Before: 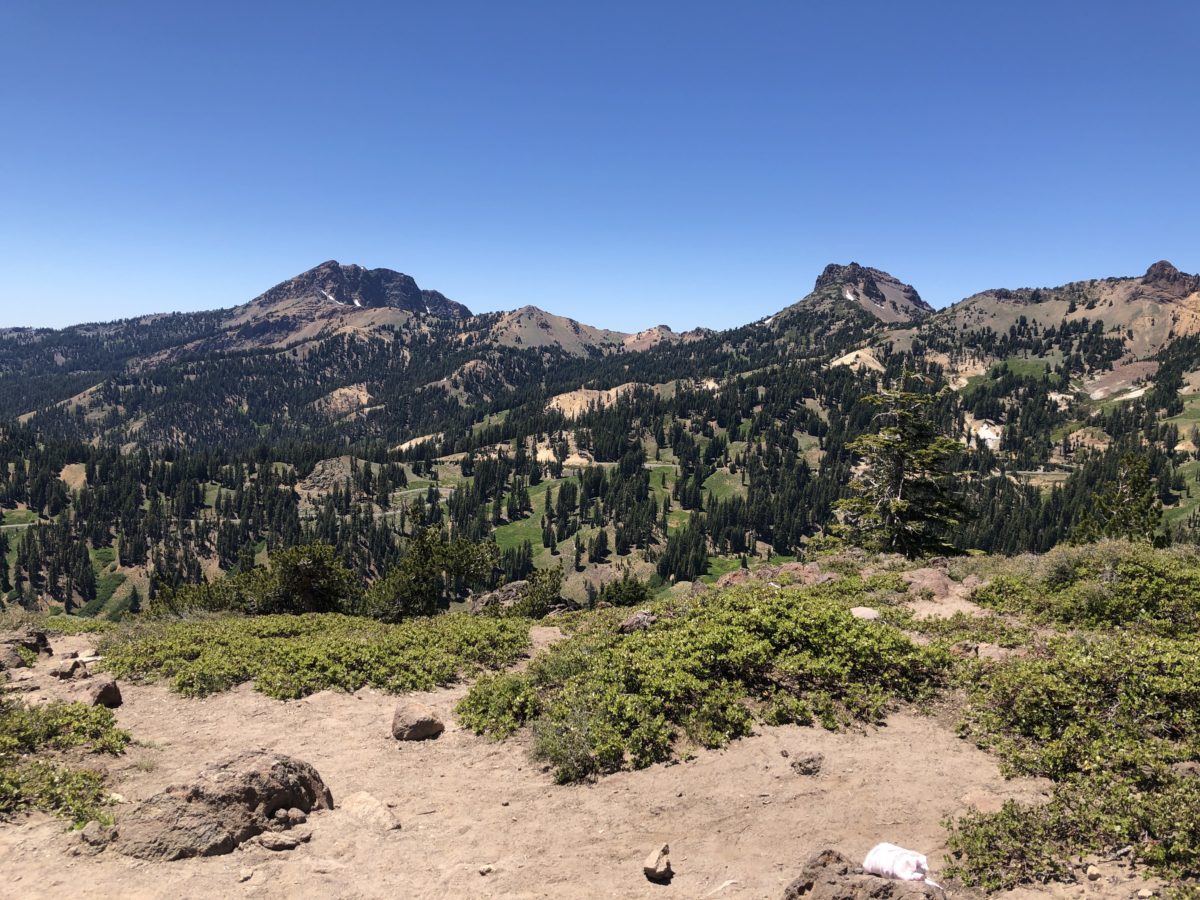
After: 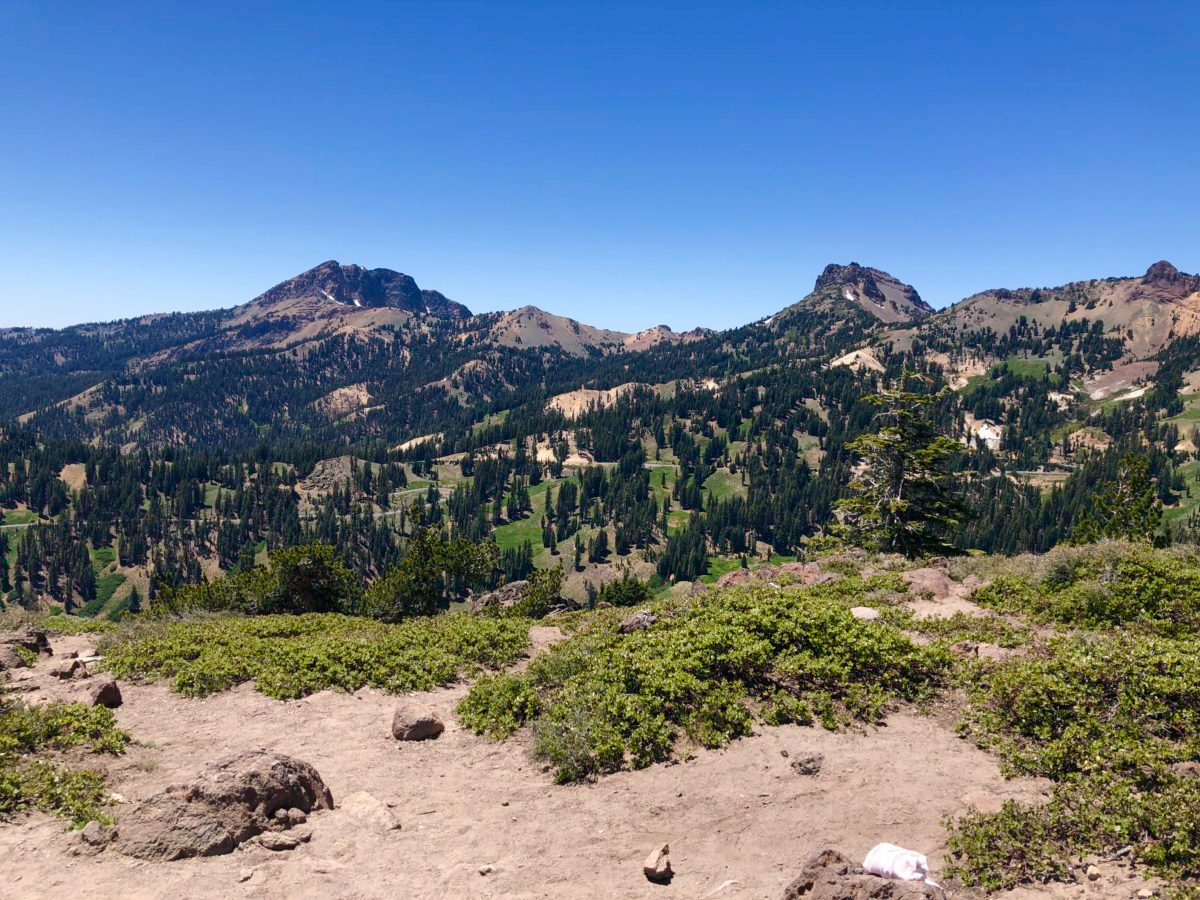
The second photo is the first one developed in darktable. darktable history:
color balance rgb: power › chroma 1.017%, power › hue 255.37°, perceptual saturation grading › global saturation 20%, perceptual saturation grading › highlights -48.928%, perceptual saturation grading › shadows 26.04%, global vibrance 20%
